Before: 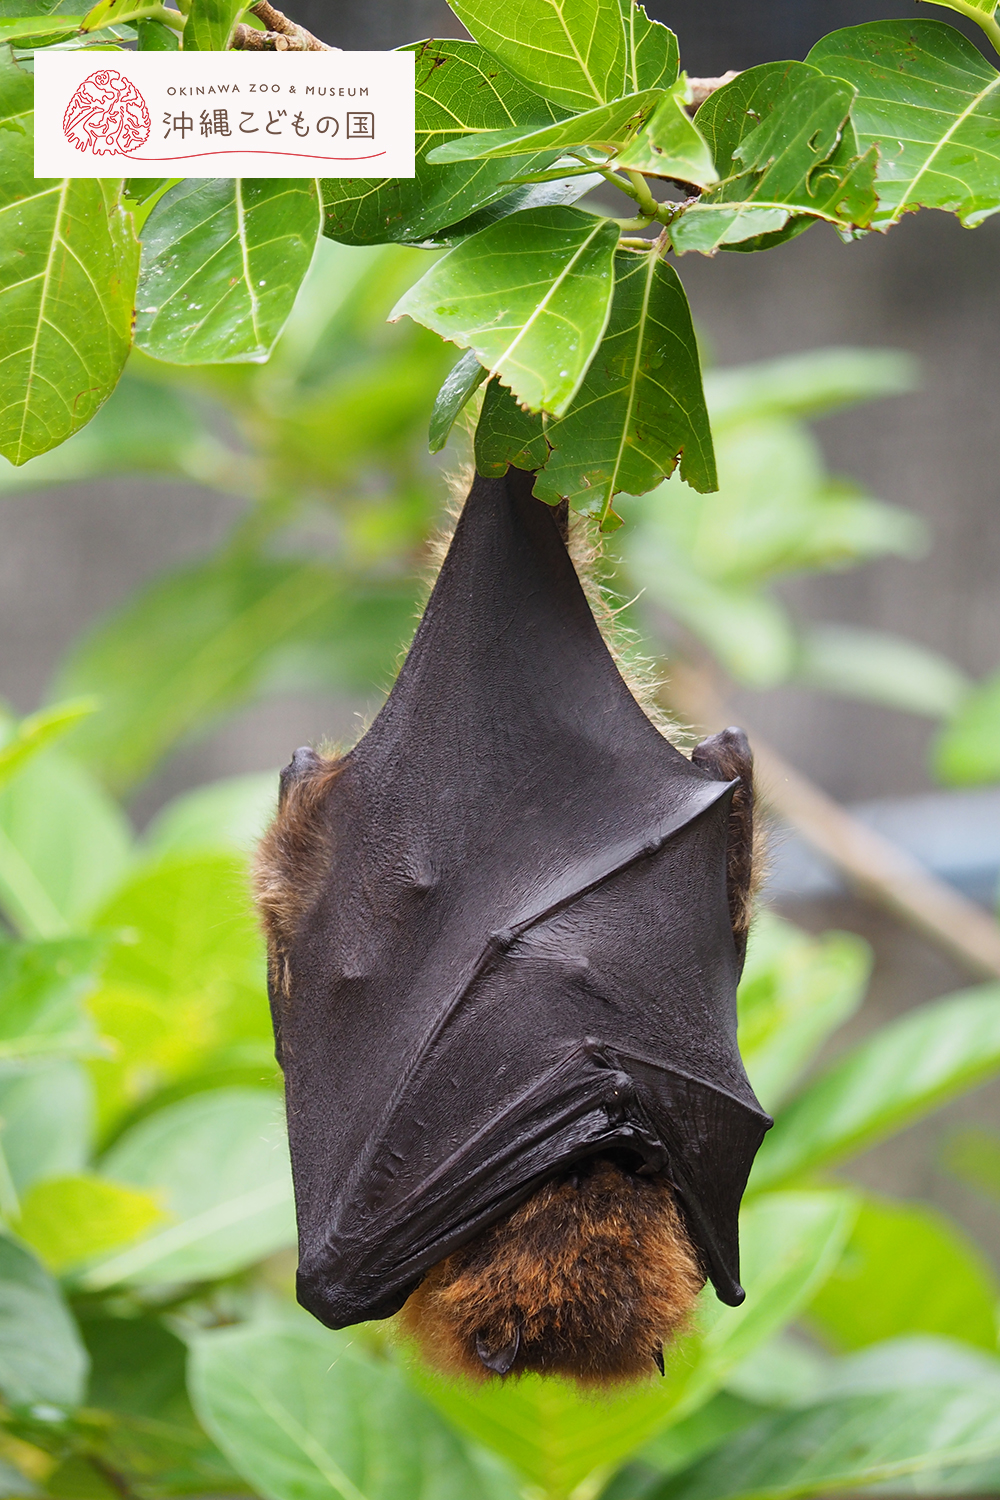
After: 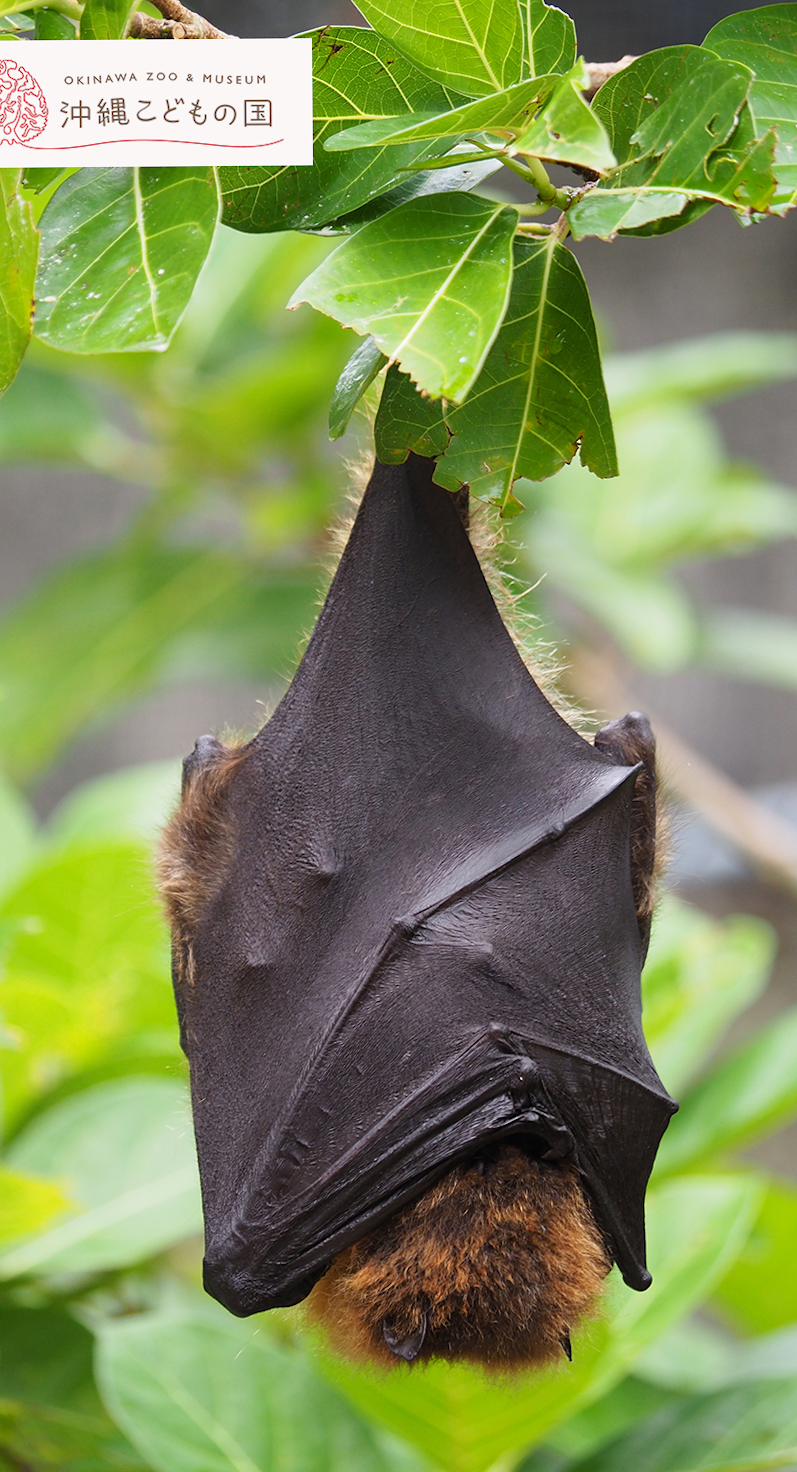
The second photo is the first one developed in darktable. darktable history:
crop and rotate: left 9.597%, right 10.195%
rotate and perspective: rotation -0.45°, automatic cropping original format, crop left 0.008, crop right 0.992, crop top 0.012, crop bottom 0.988
